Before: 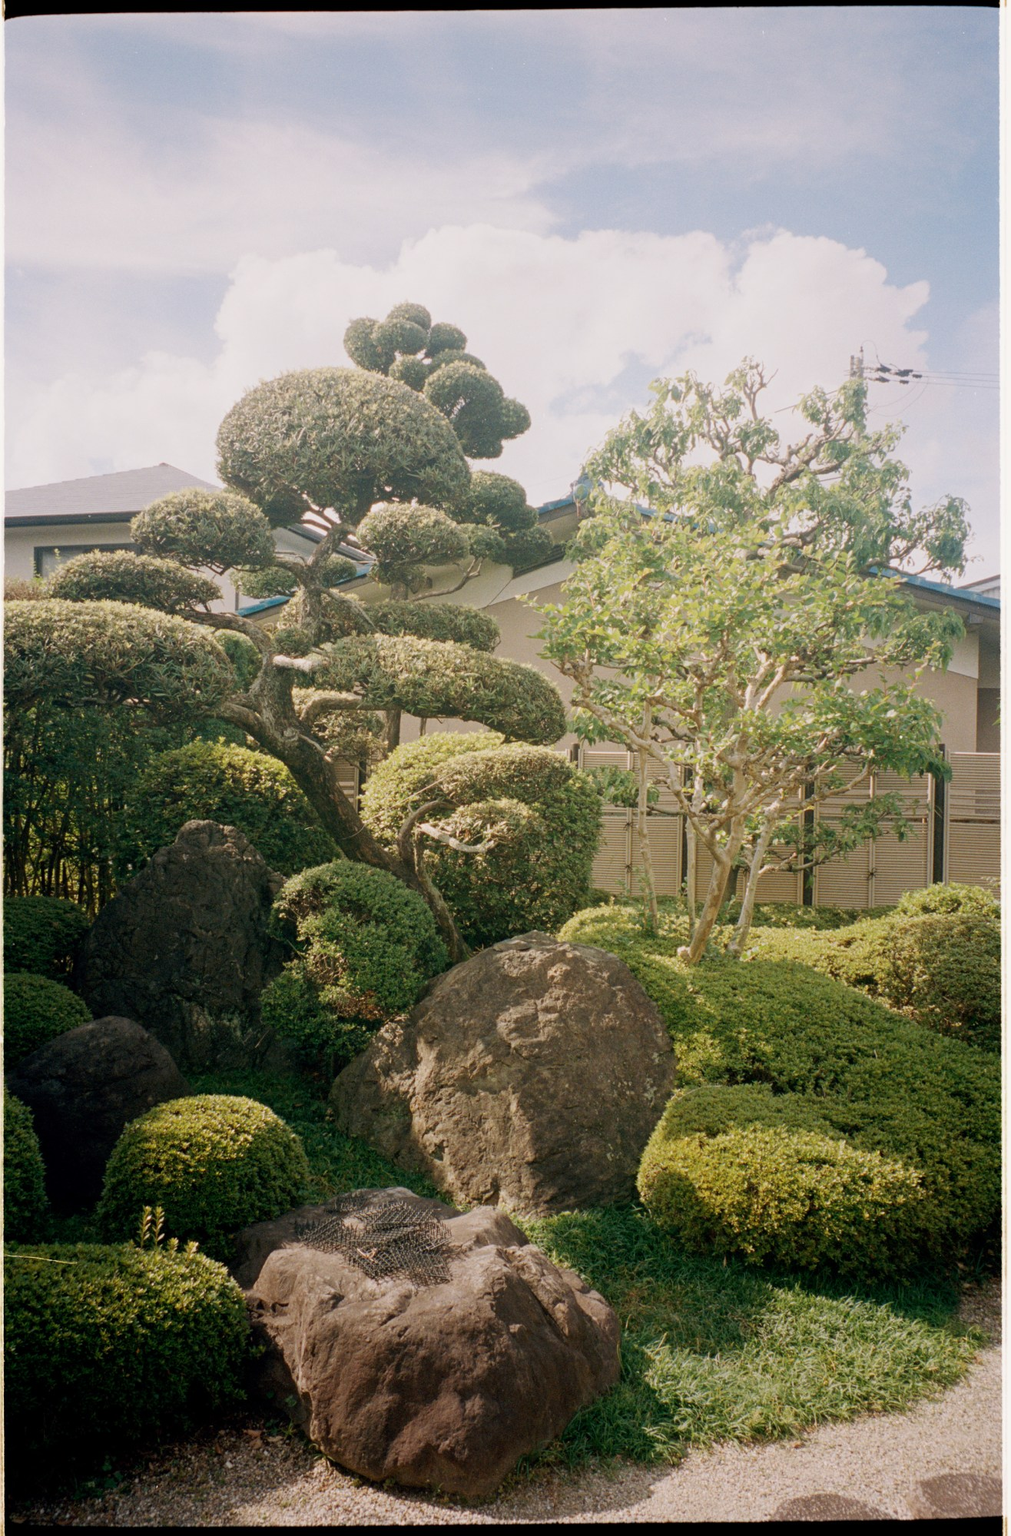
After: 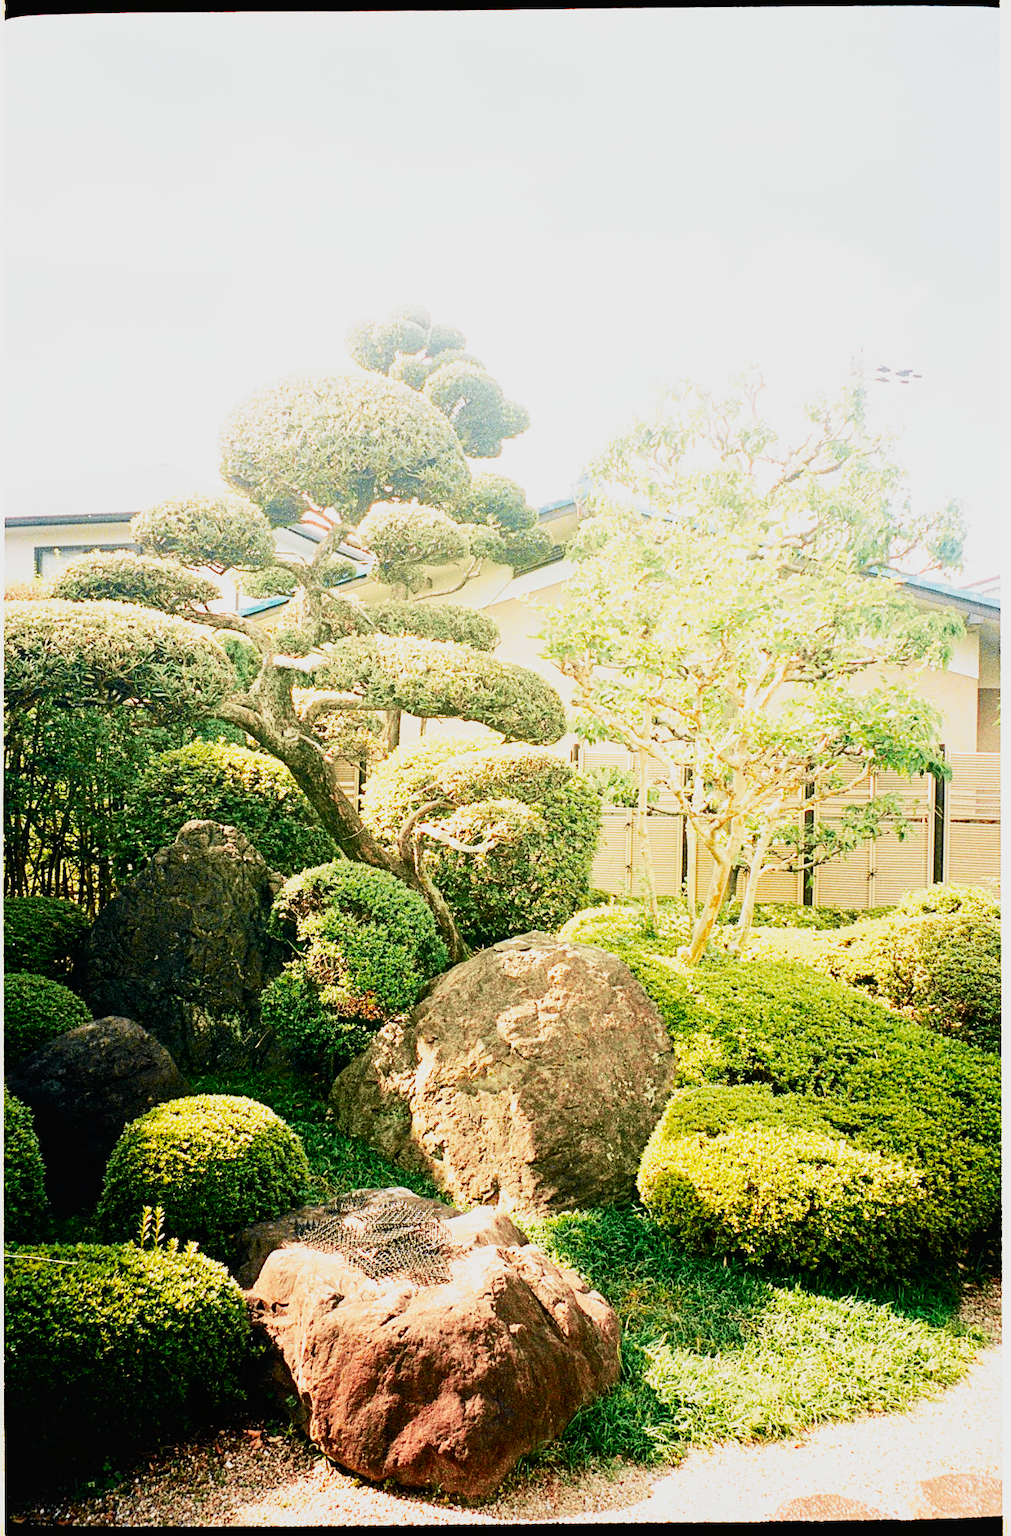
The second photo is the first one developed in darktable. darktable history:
exposure: exposure 0.781 EV, compensate highlight preservation false
color correction: highlights a* 0.003, highlights b* -0.283
sharpen: on, module defaults
local contrast: highlights 100%, shadows 100%, detail 120%, midtone range 0.2
tone curve: curves: ch0 [(0, 0.018) (0.036, 0.038) (0.15, 0.131) (0.27, 0.247) (0.545, 0.561) (0.761, 0.761) (1, 0.919)]; ch1 [(0, 0) (0.179, 0.173) (0.322, 0.32) (0.429, 0.431) (0.502, 0.5) (0.519, 0.522) (0.562, 0.588) (0.625, 0.67) (0.711, 0.745) (1, 1)]; ch2 [(0, 0) (0.29, 0.295) (0.404, 0.436) (0.497, 0.499) (0.521, 0.523) (0.561, 0.605) (0.657, 0.655) (0.712, 0.764) (1, 1)], color space Lab, independent channels, preserve colors none
base curve: curves: ch0 [(0, 0) (0.007, 0.004) (0.027, 0.03) (0.046, 0.07) (0.207, 0.54) (0.442, 0.872) (0.673, 0.972) (1, 1)], preserve colors none
